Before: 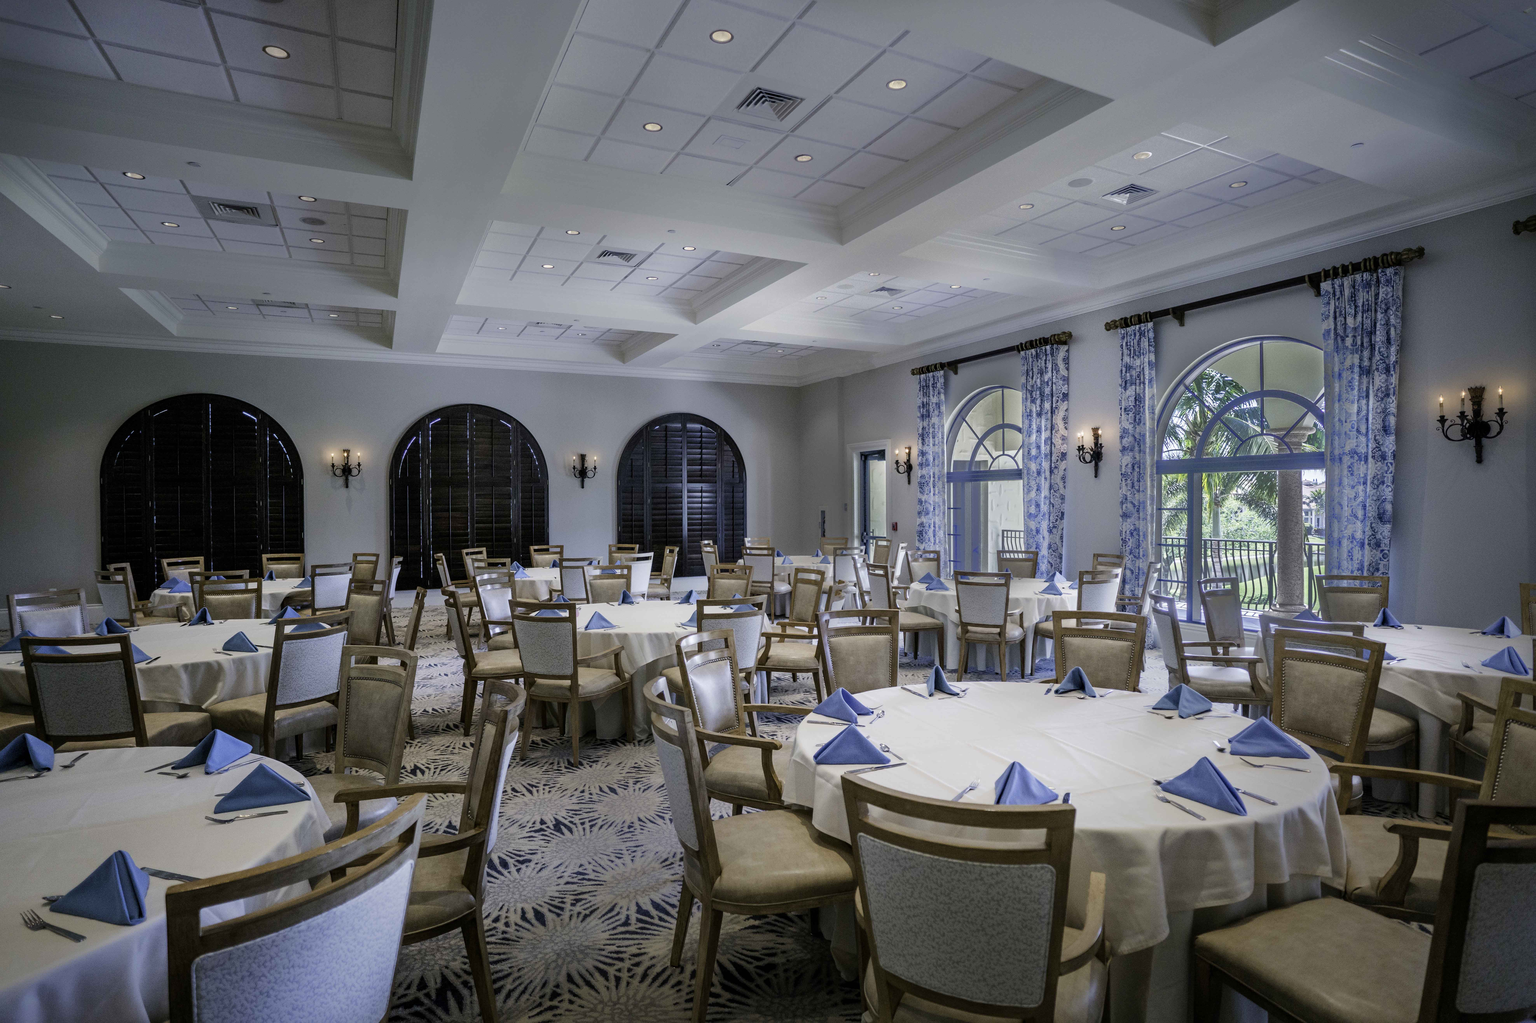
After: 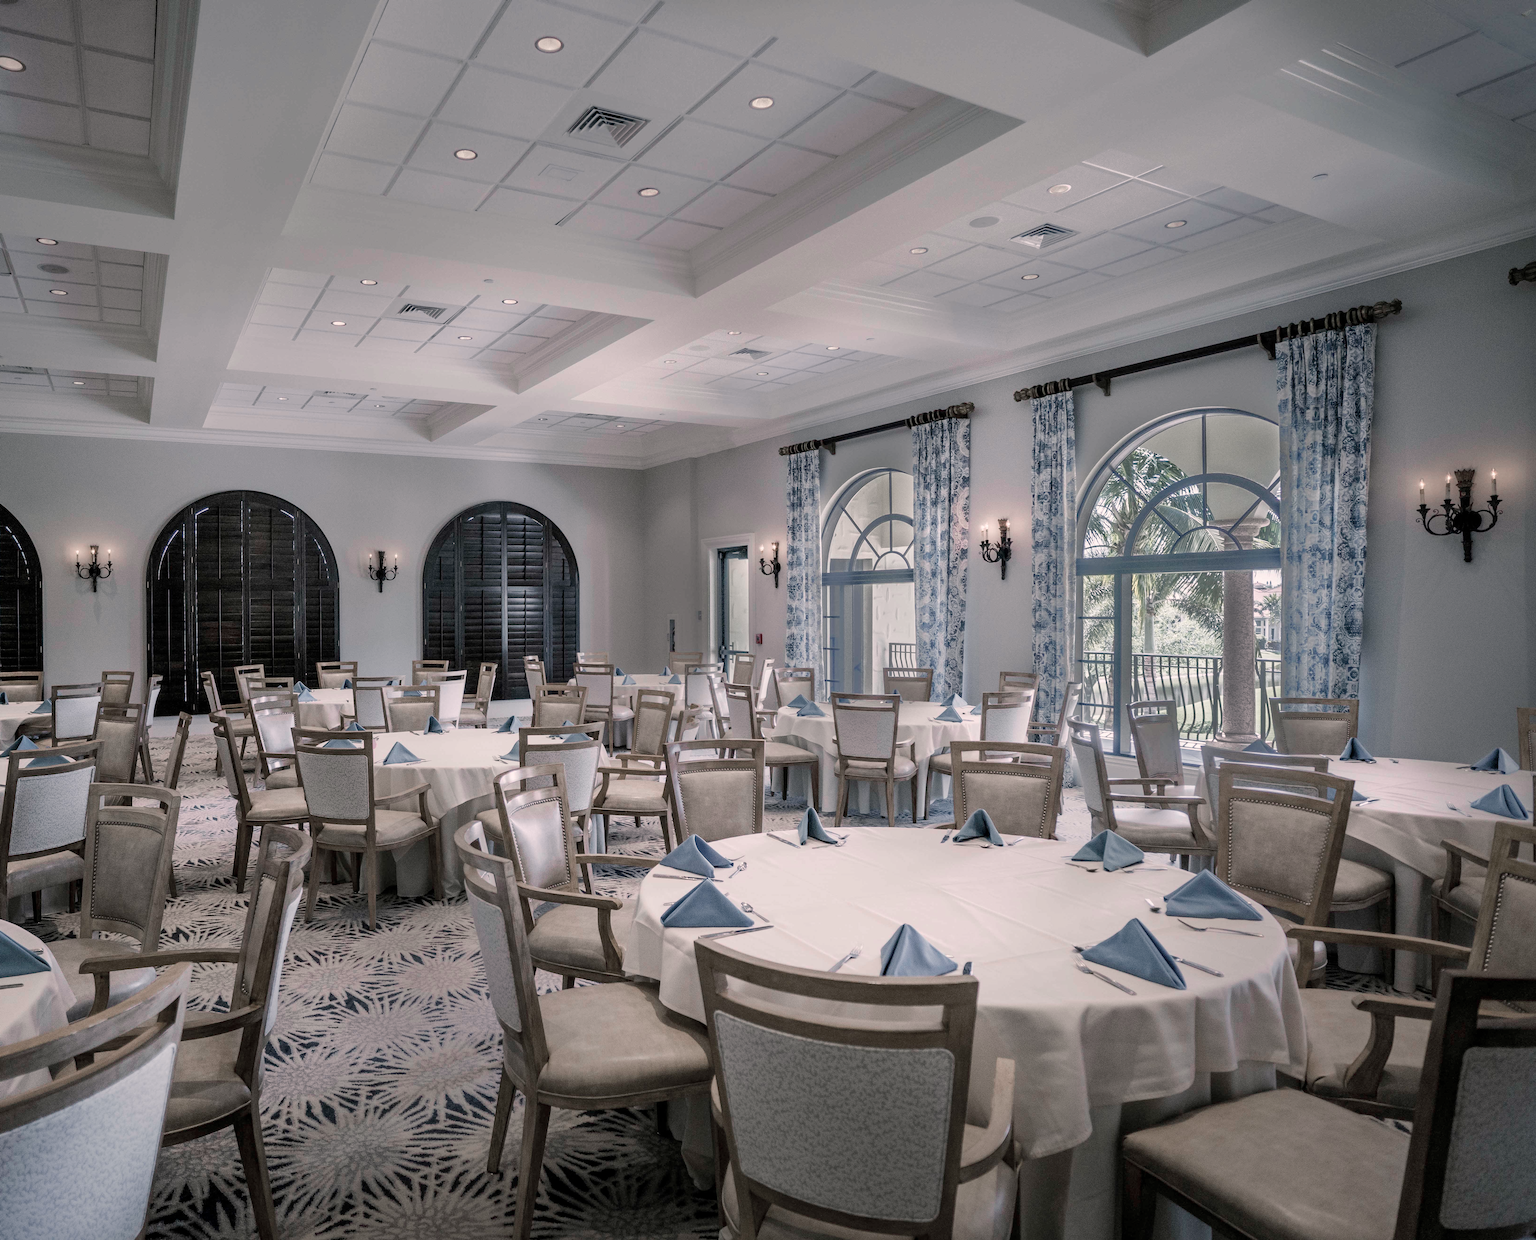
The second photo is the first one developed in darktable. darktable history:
crop: left 17.524%, bottom 0.037%
color balance rgb: shadows lift › hue 85.97°, highlights gain › chroma 4.53%, highlights gain › hue 34.15°, perceptual saturation grading › global saturation -2.281%, perceptual saturation grading › highlights -8.307%, perceptual saturation grading › mid-tones 8.735%, perceptual saturation grading › shadows 4.622%, global vibrance 20%
color zones: curves: ch1 [(0, 0.34) (0.143, 0.164) (0.286, 0.152) (0.429, 0.176) (0.571, 0.173) (0.714, 0.188) (0.857, 0.199) (1, 0.34)]
